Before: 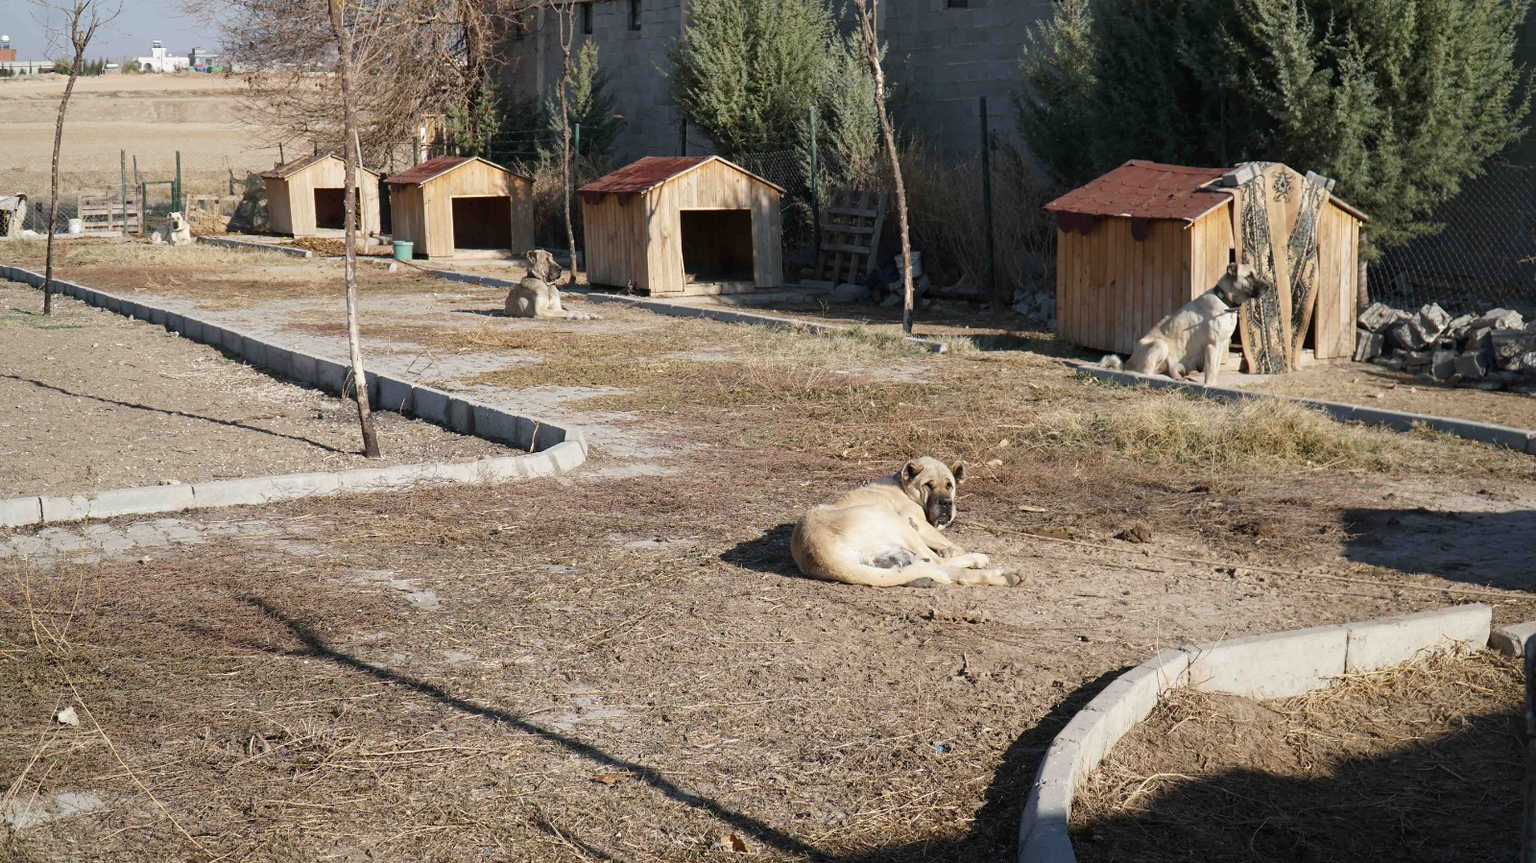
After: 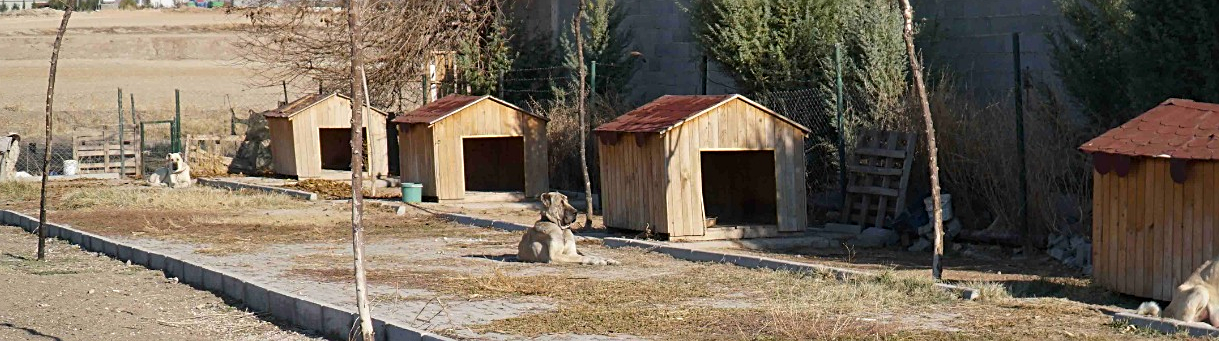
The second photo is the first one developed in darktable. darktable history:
color balance rgb: perceptual saturation grading › global saturation 19.893%
crop: left 0.555%, top 7.64%, right 23.234%, bottom 54.341%
sharpen: radius 2.156, amount 0.382, threshold 0.061
